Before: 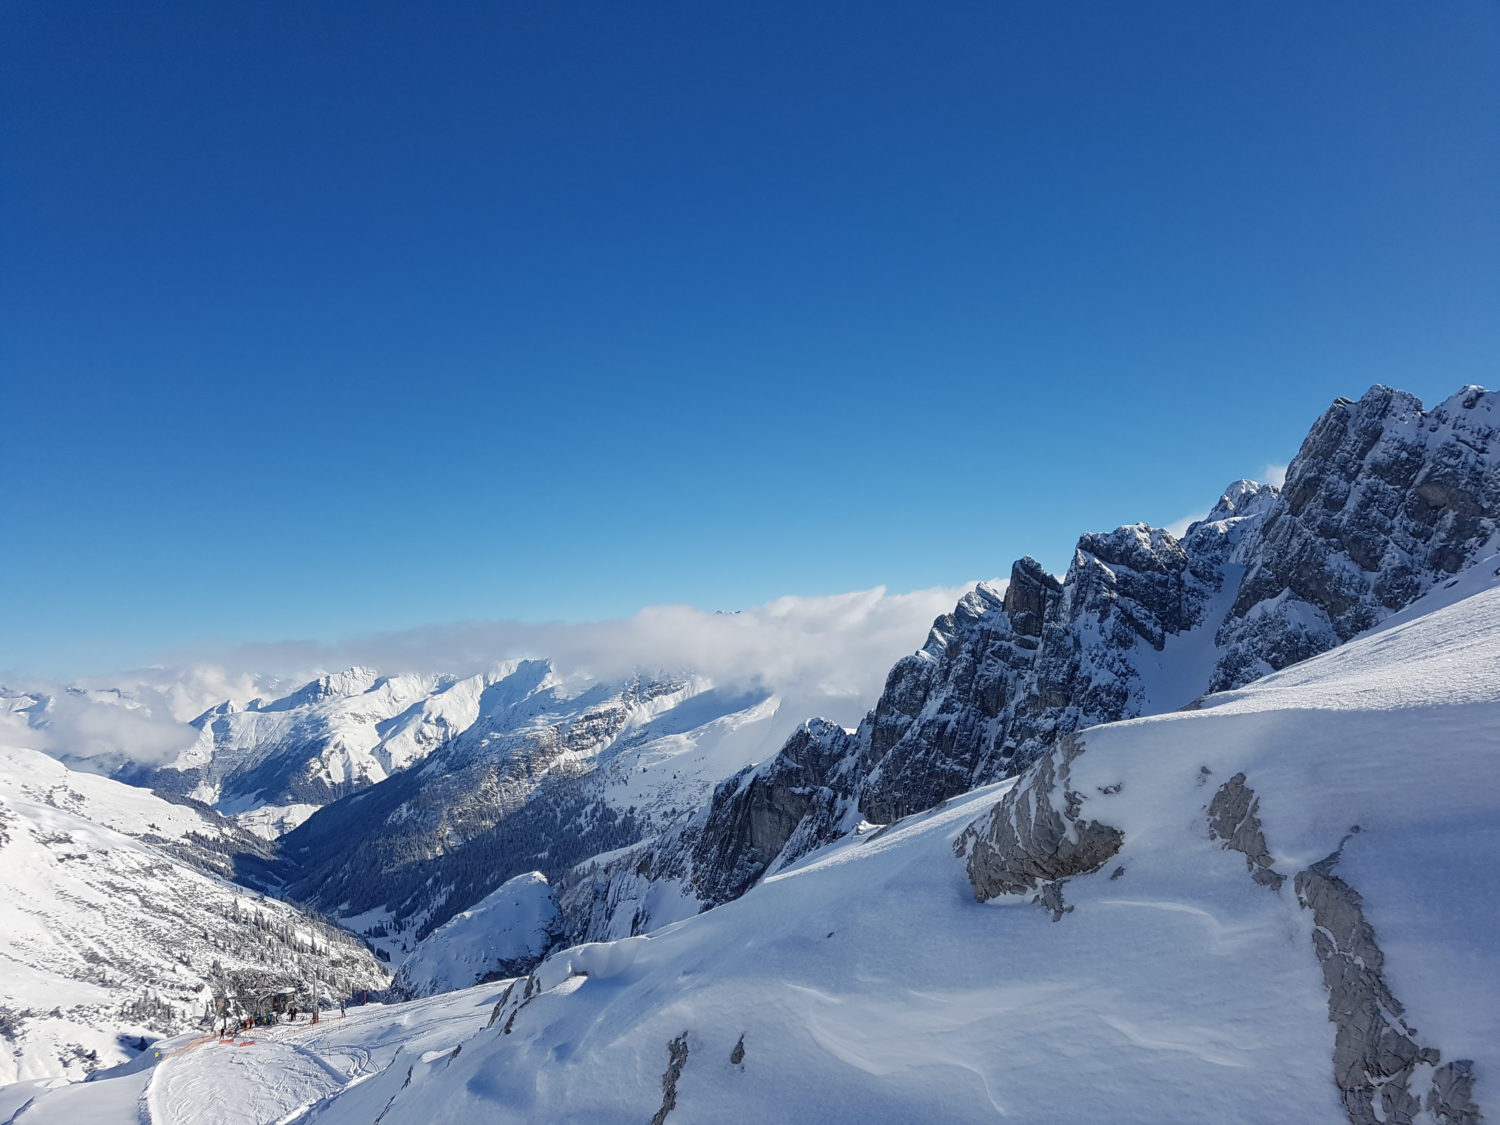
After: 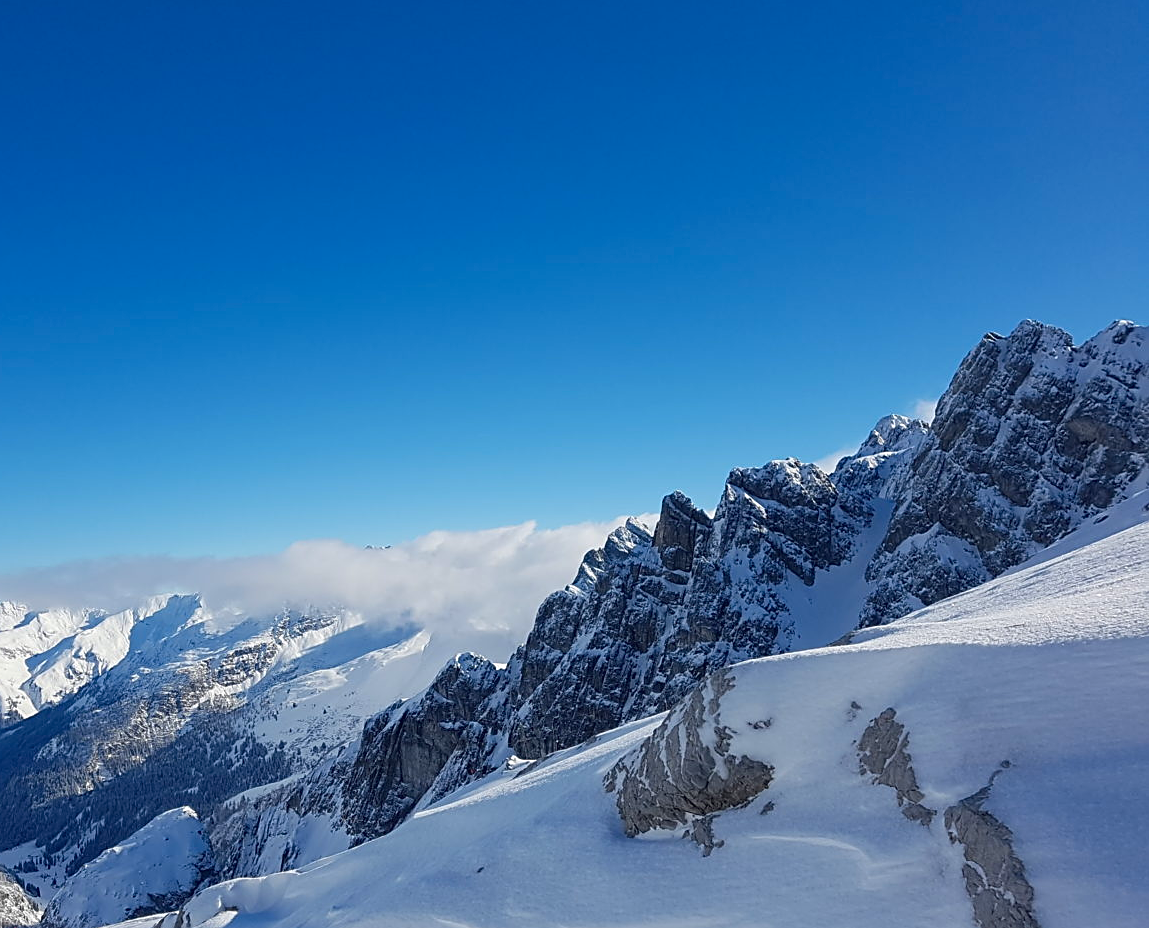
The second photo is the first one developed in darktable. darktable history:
sharpen: on, module defaults
crop: left 23.346%, top 5.842%, bottom 11.601%
contrast brightness saturation: contrast 0.041, saturation 0.157
